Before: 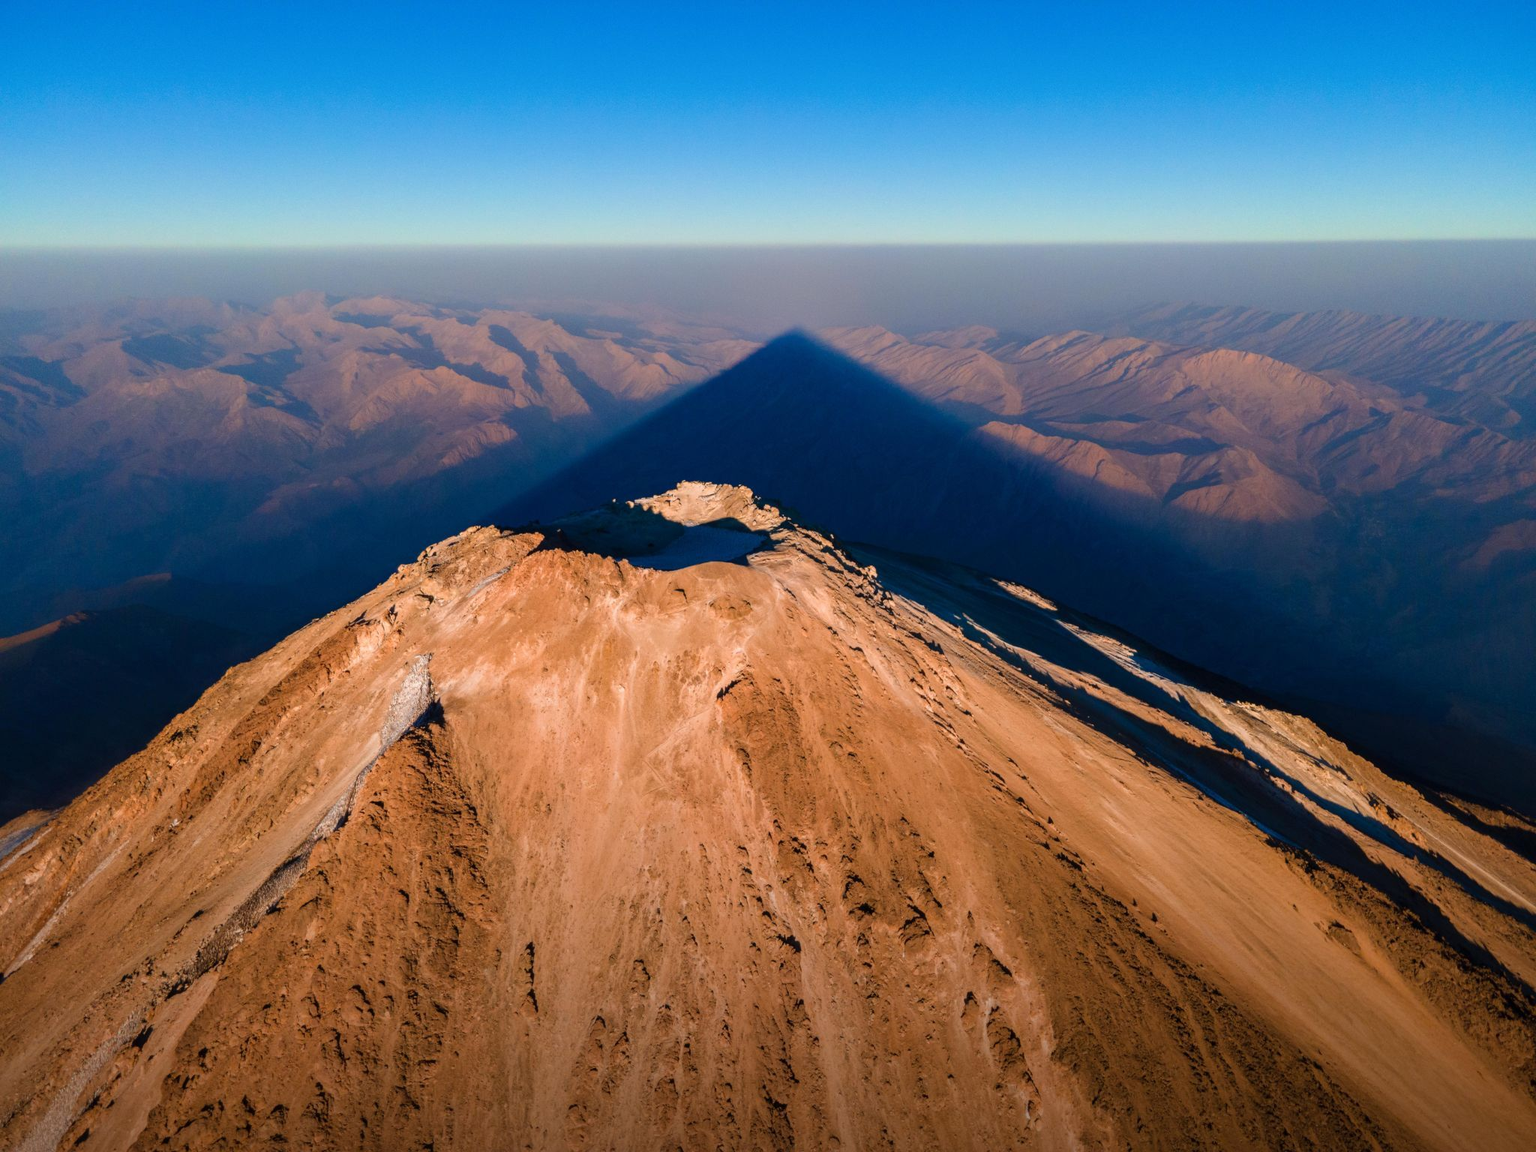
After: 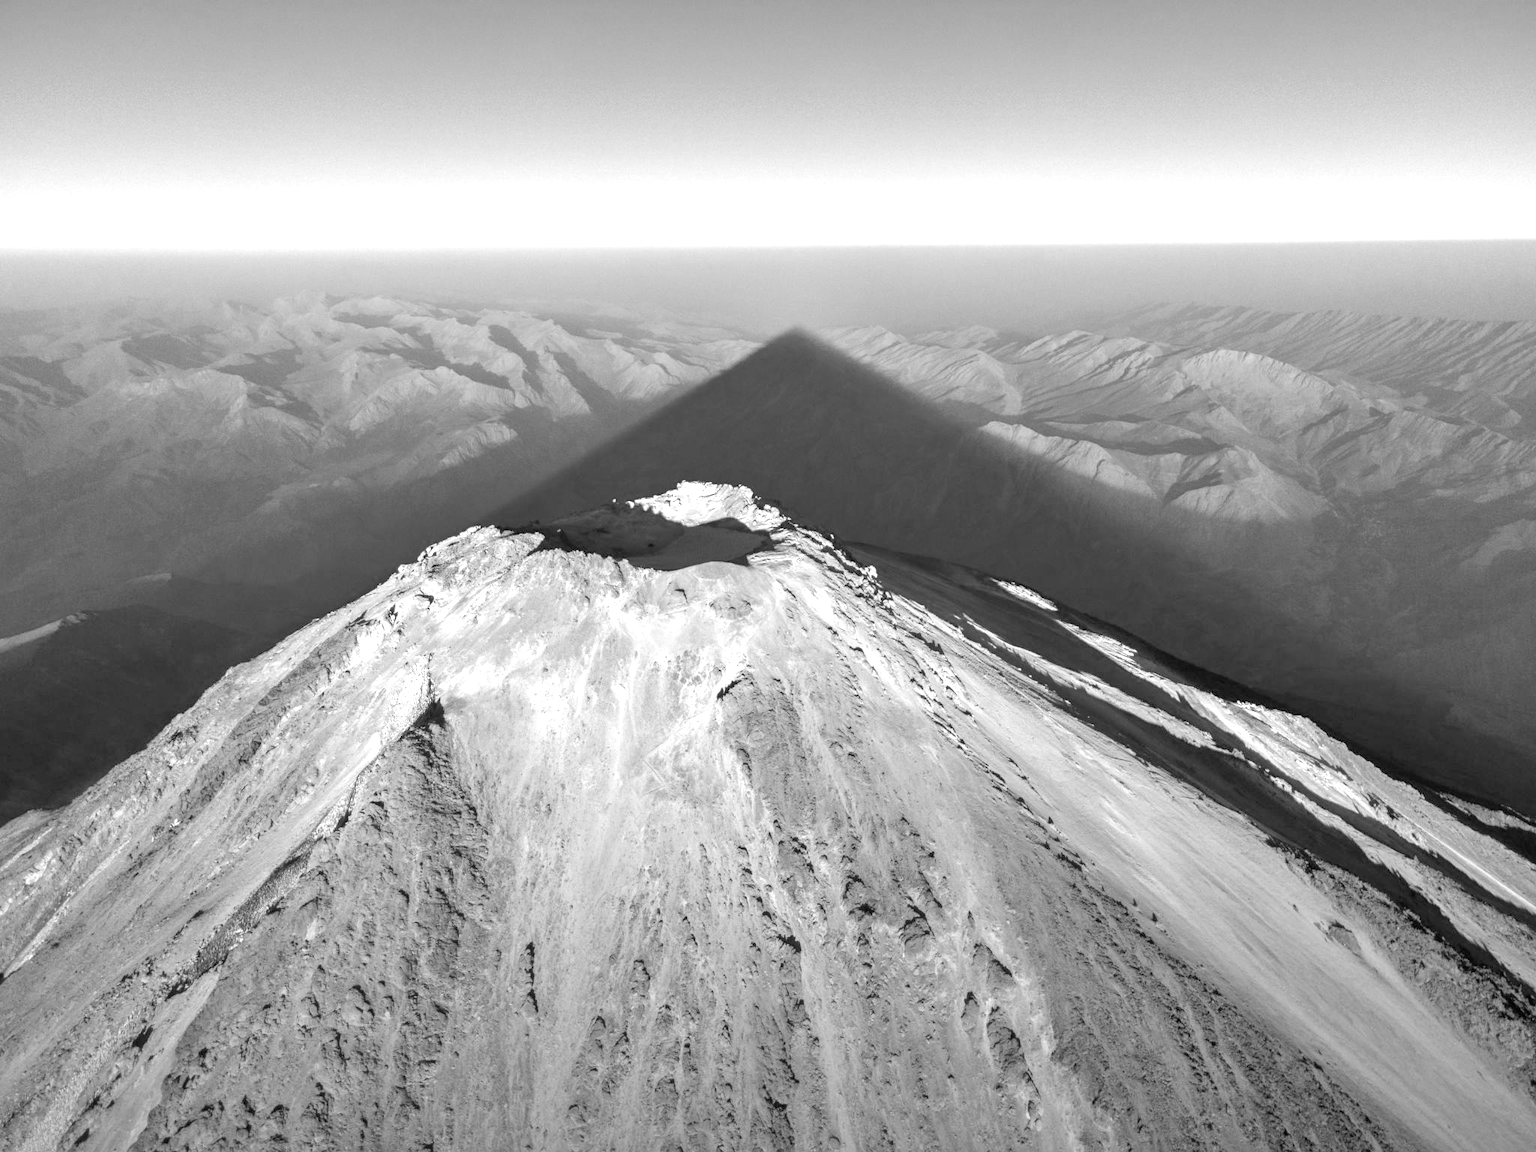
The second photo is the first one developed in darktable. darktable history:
exposure: black level correction 0, exposure 1.1 EV, compensate exposure bias true, compensate highlight preservation false
monochrome: on, module defaults
tone equalizer: -7 EV 0.15 EV, -6 EV 0.6 EV, -5 EV 1.15 EV, -4 EV 1.33 EV, -3 EV 1.15 EV, -2 EV 0.6 EV, -1 EV 0.15 EV, mask exposure compensation -0.5 EV
